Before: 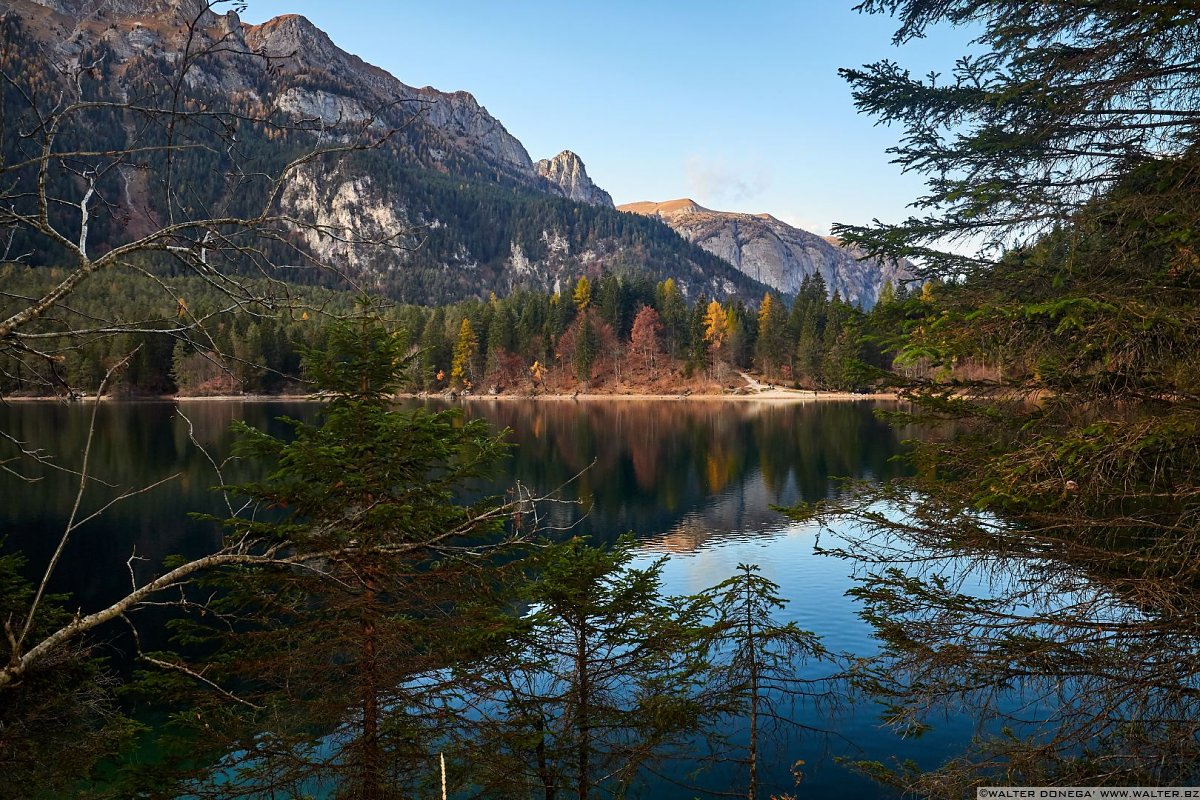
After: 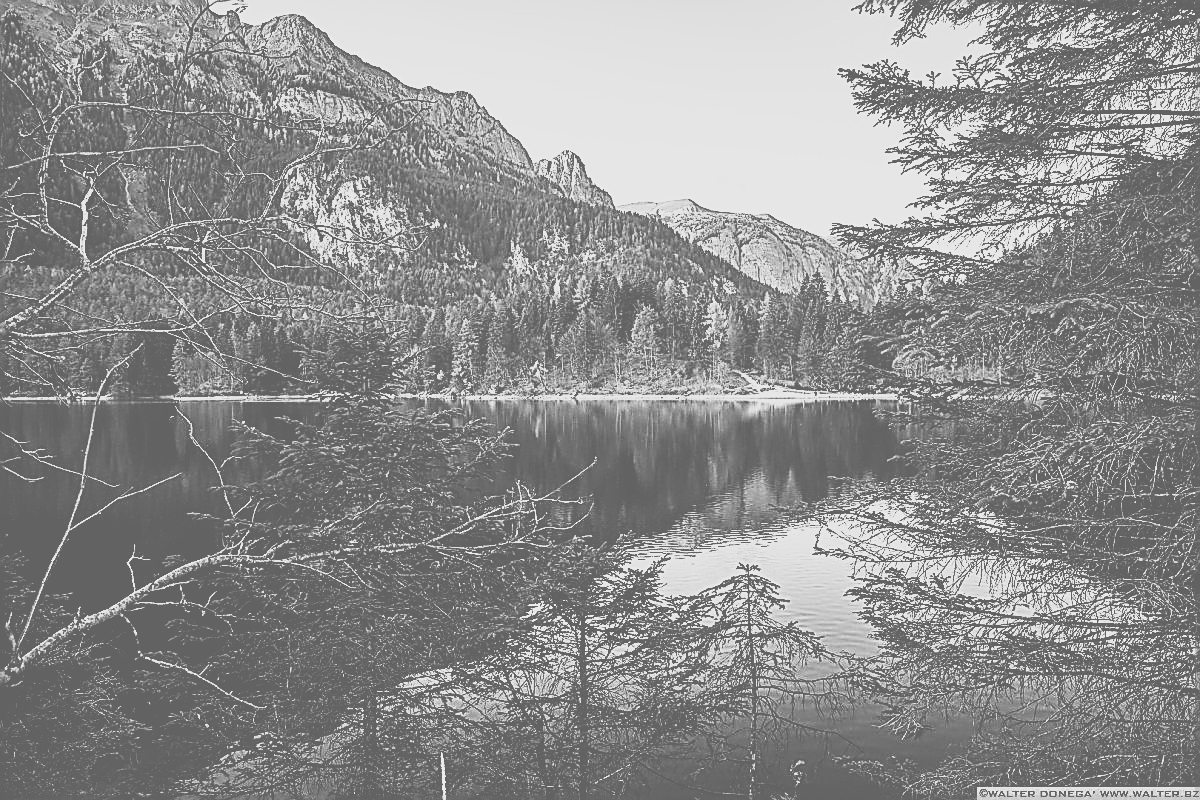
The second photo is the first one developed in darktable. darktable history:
base curve: curves: ch0 [(0, 0) (0.007, 0.004) (0.027, 0.03) (0.046, 0.07) (0.207, 0.54) (0.442, 0.872) (0.673, 0.972) (1, 1)], preserve colors none
sharpen: amount 2
contrast brightness saturation: brightness -0.2, saturation 0.08
monochrome: a -3.63, b -0.465
colorize: saturation 51%, source mix 50.67%, lightness 50.67%
